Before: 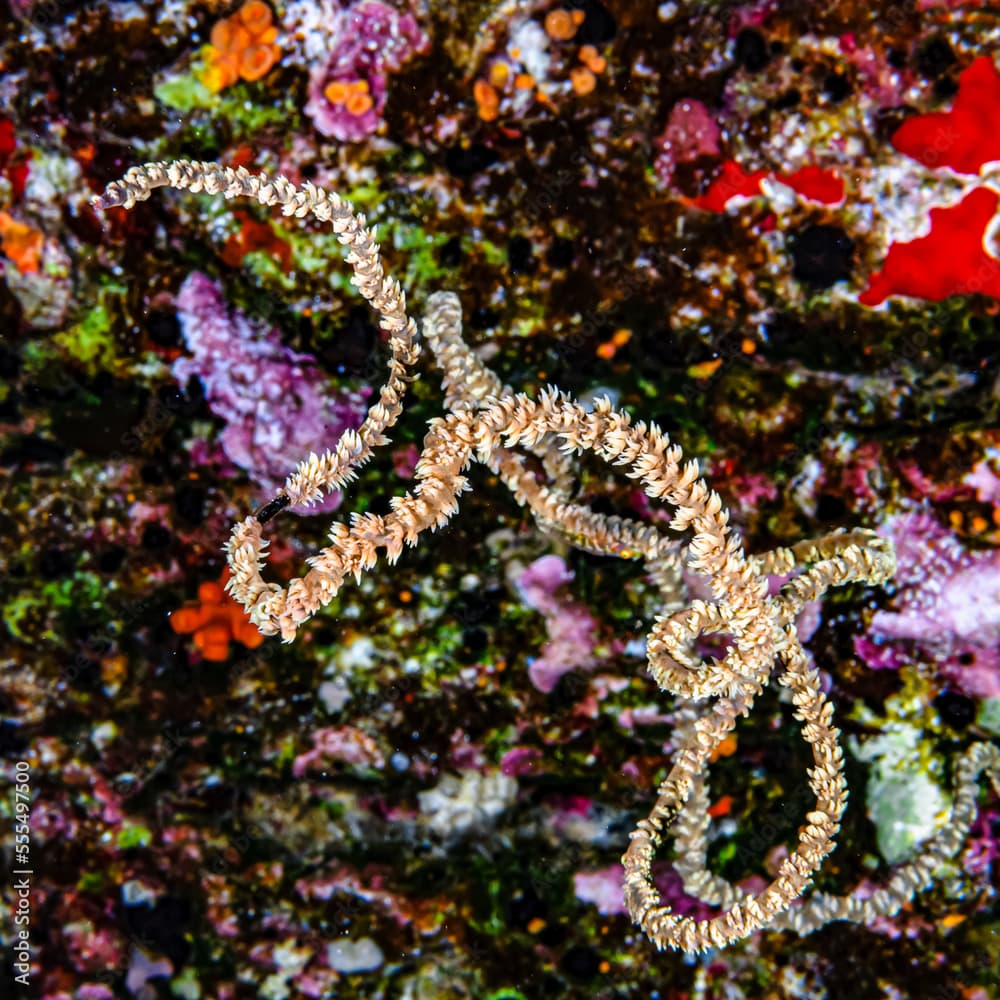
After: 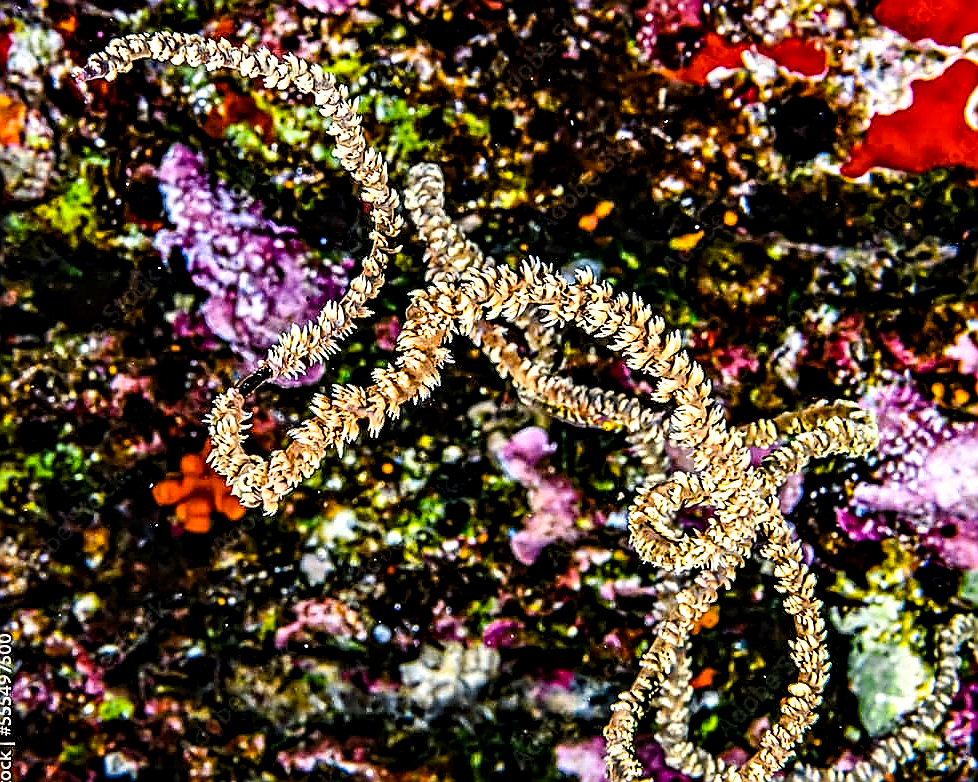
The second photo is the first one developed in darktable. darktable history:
sharpen: radius 1.387, amount 1.24, threshold 0.717
contrast brightness saturation: contrast 0.155, brightness 0.052
crop and rotate: left 1.878%, top 12.885%, right 0.306%, bottom 8.833%
contrast equalizer: y [[0.5, 0.542, 0.583, 0.625, 0.667, 0.708], [0.5 ×6], [0.5 ×6], [0 ×6], [0 ×6]]
color balance rgb: highlights gain › chroma 2.995%, highlights gain › hue 77.95°, linear chroma grading › global chroma 0.762%, perceptual saturation grading › global saturation 29.801%
